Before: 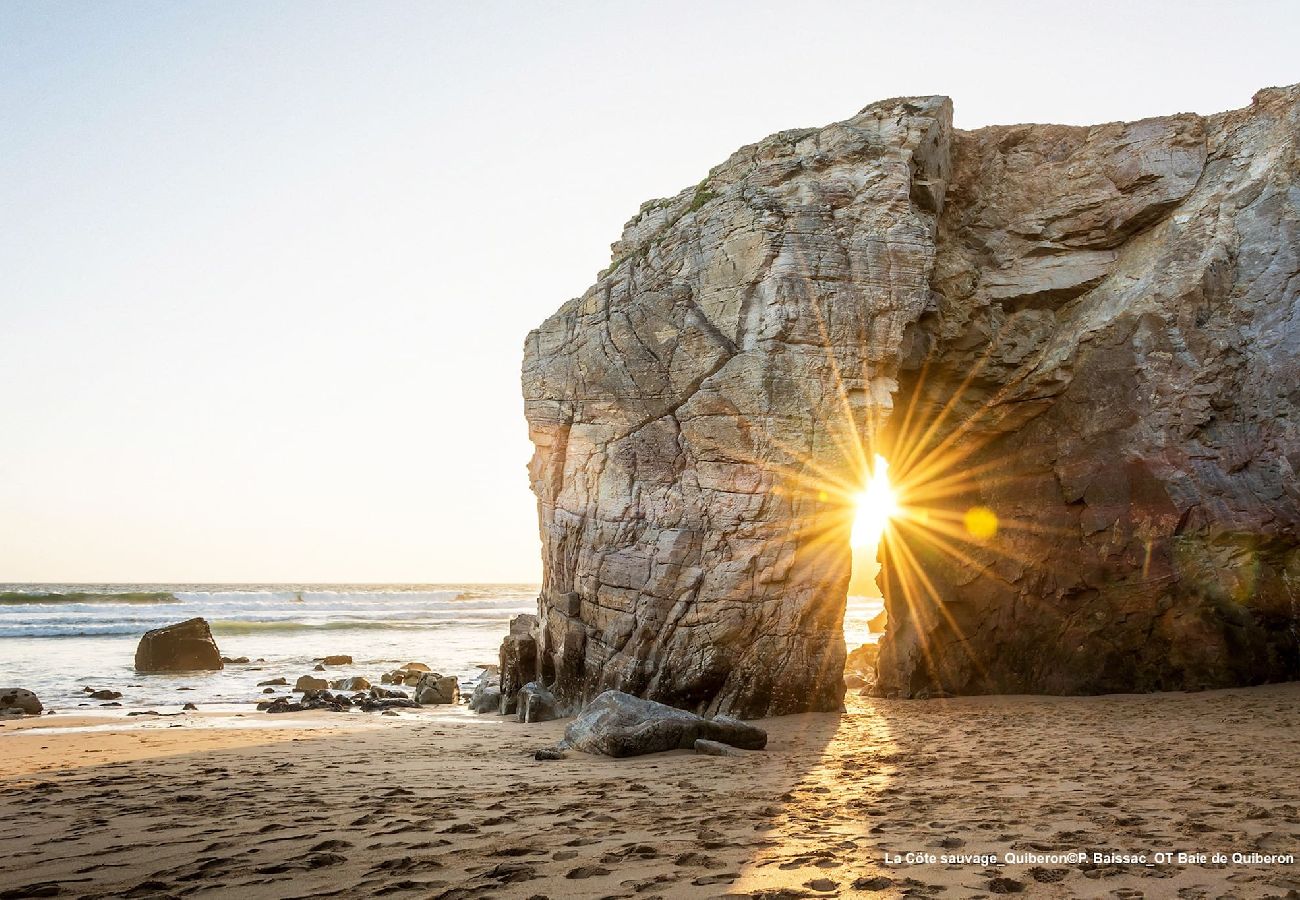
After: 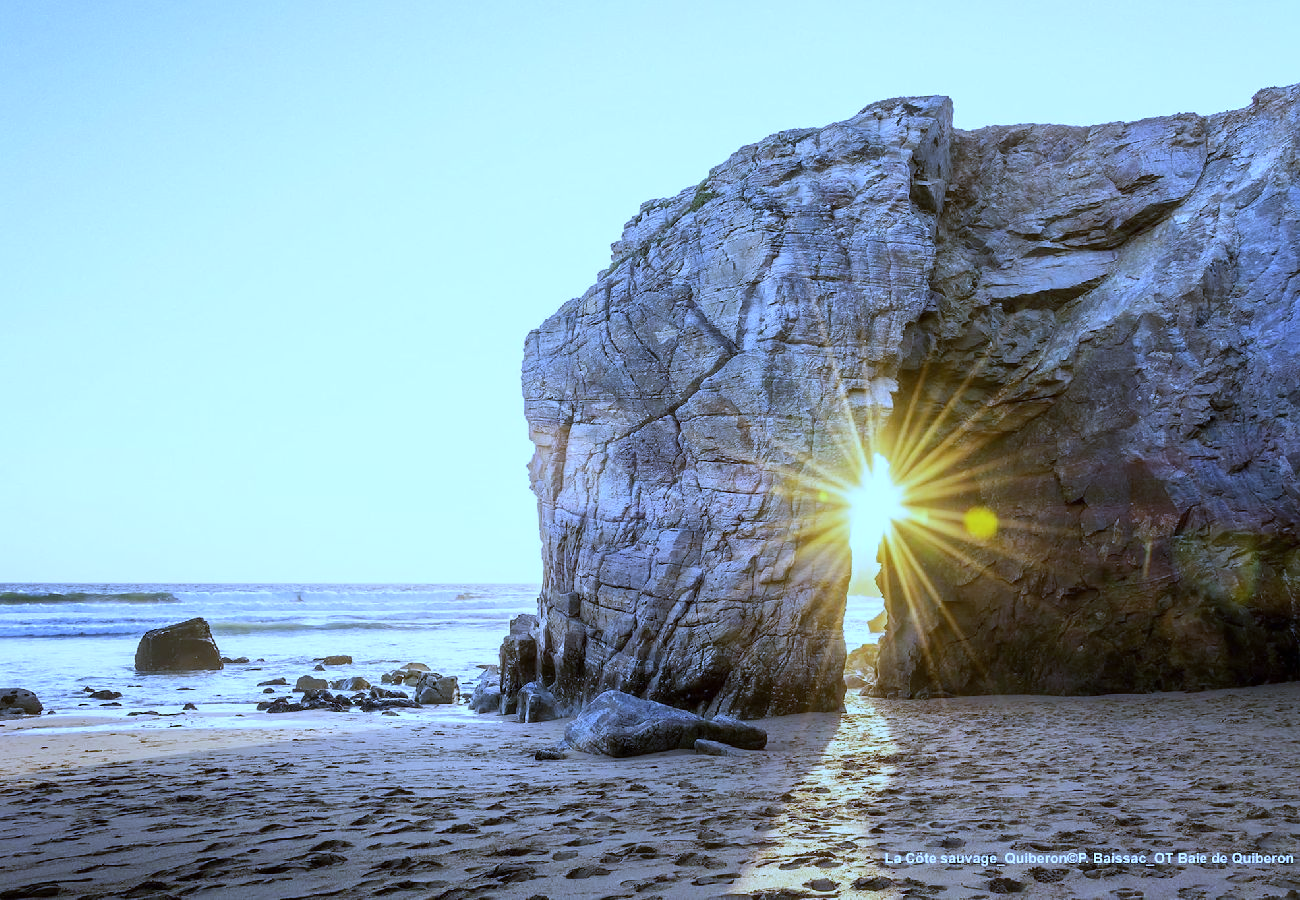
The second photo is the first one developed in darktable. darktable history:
contrast brightness saturation: saturation -0.05
white balance: red 0.766, blue 1.537
